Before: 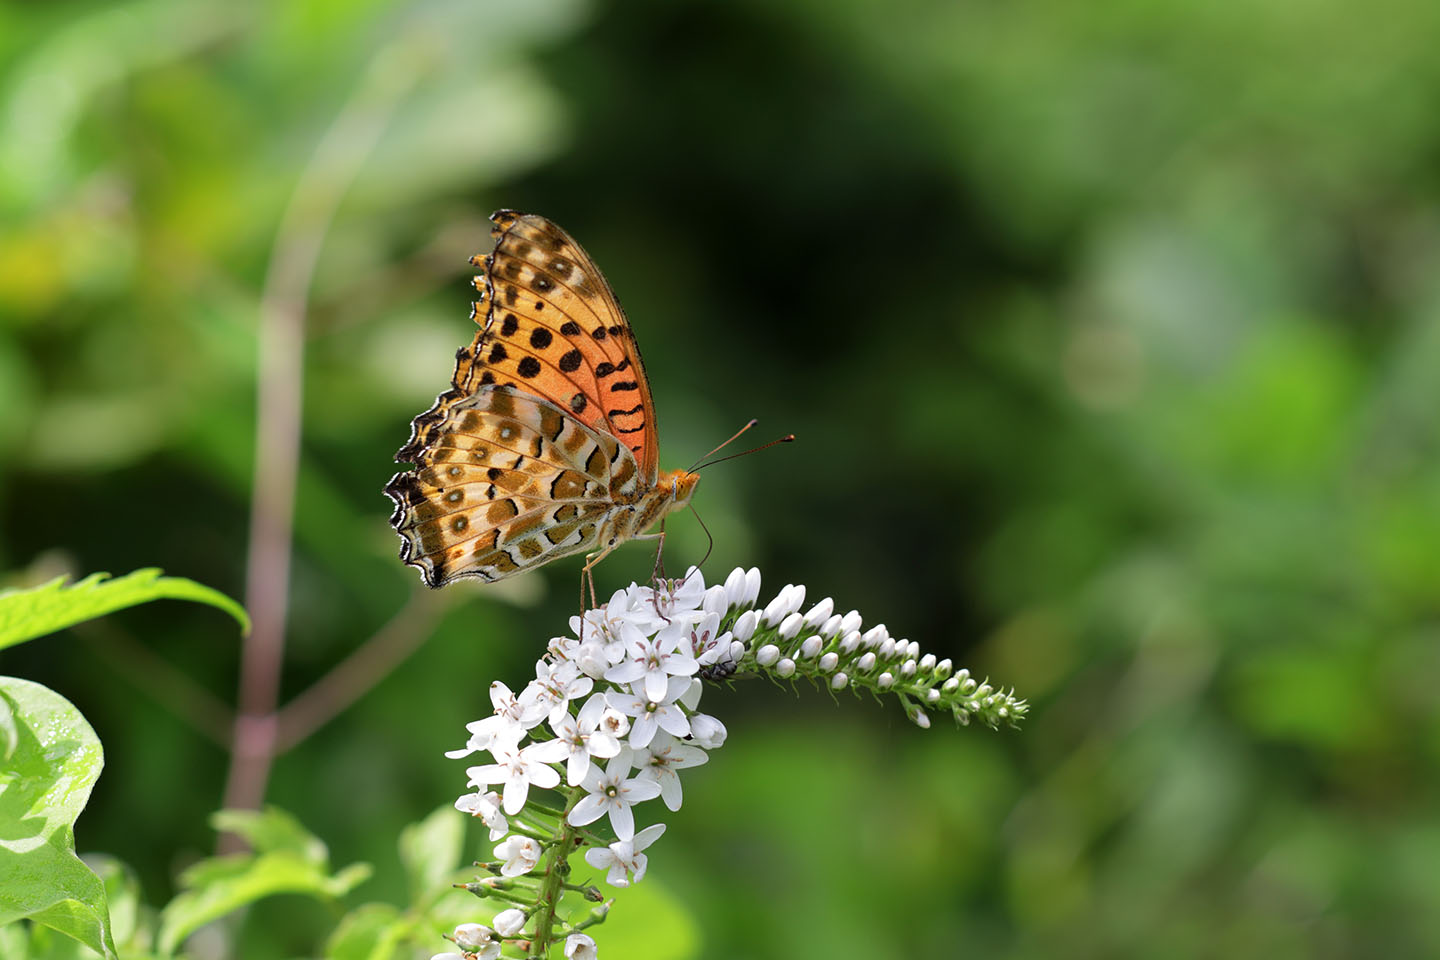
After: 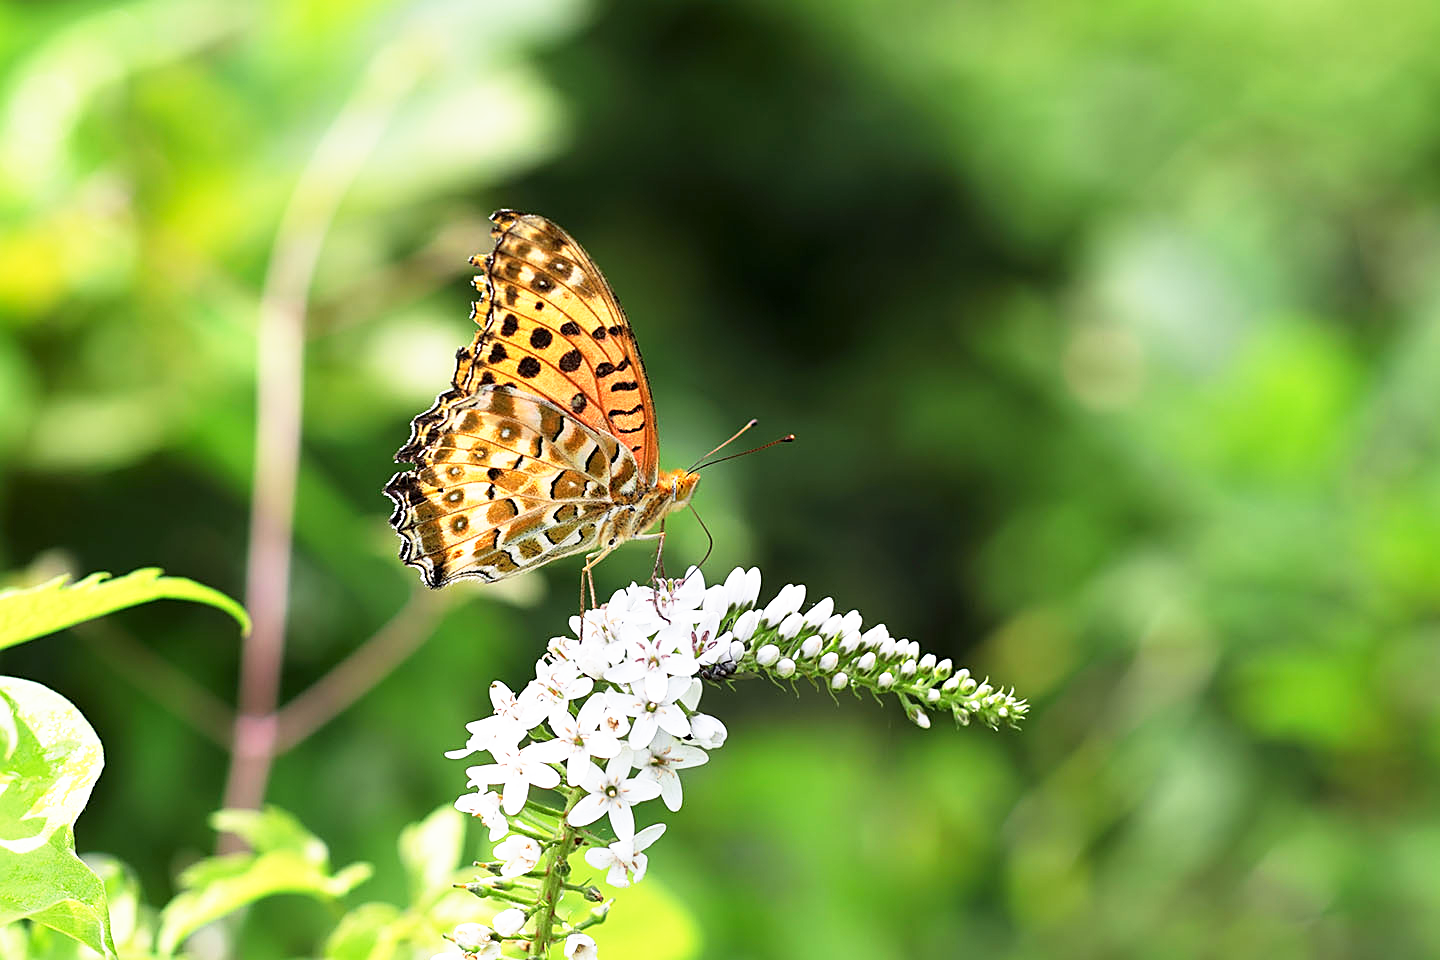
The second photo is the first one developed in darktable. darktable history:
base curve: curves: ch0 [(0, 0) (0.495, 0.917) (1, 1)], preserve colors none
sharpen: on, module defaults
